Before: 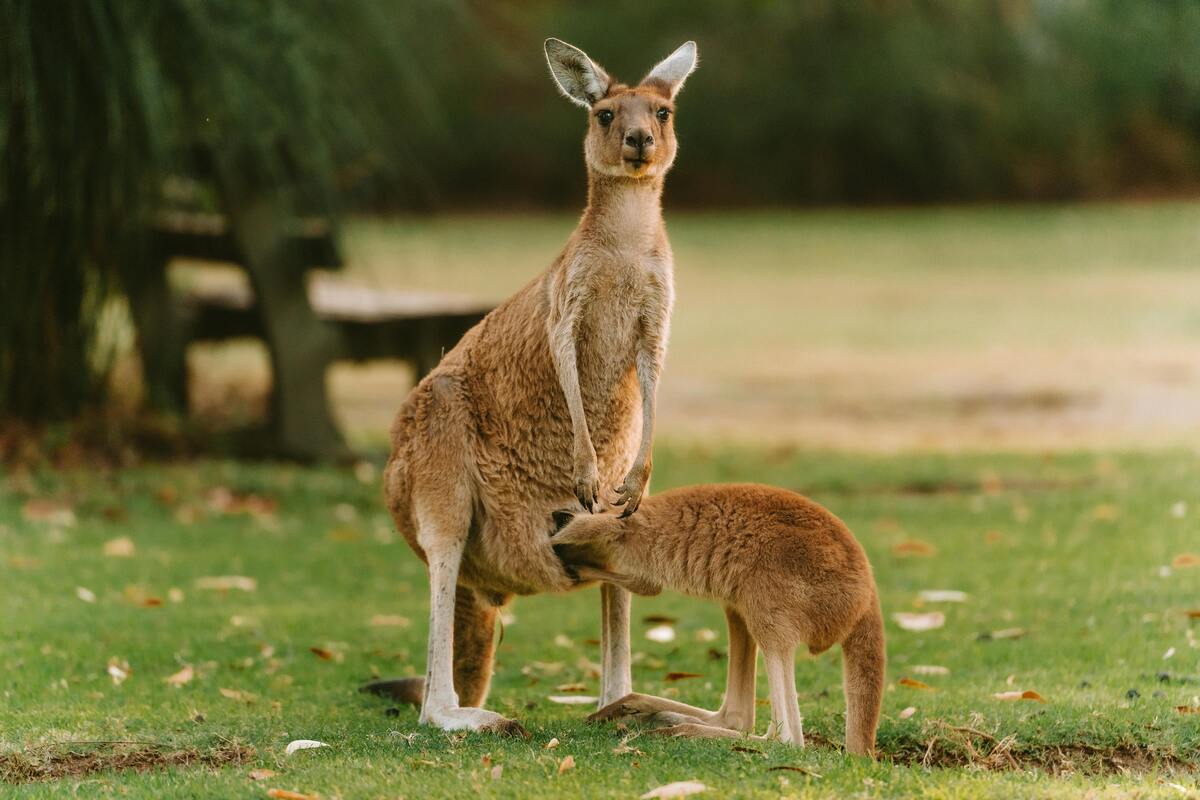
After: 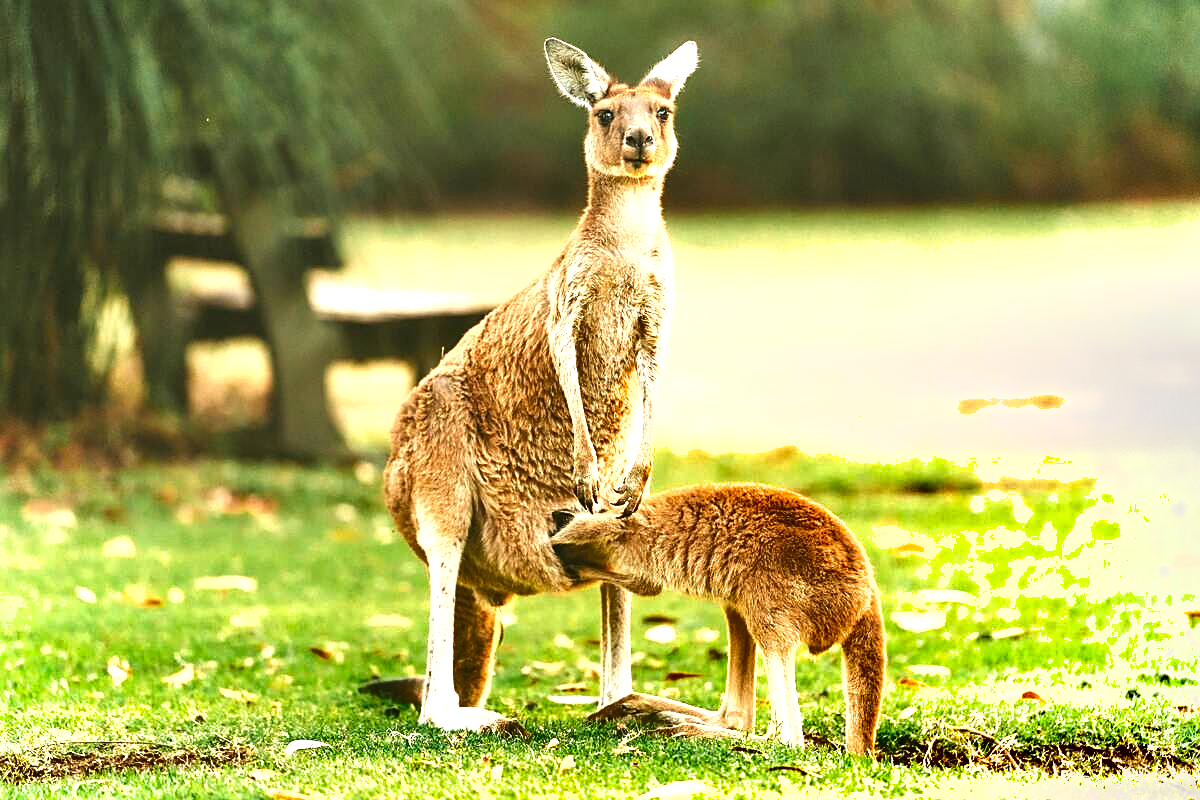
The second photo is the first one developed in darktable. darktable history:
exposure: black level correction 0, exposure 1.741 EV, compensate highlight preservation false
shadows and highlights: soften with gaussian
sharpen: on, module defaults
